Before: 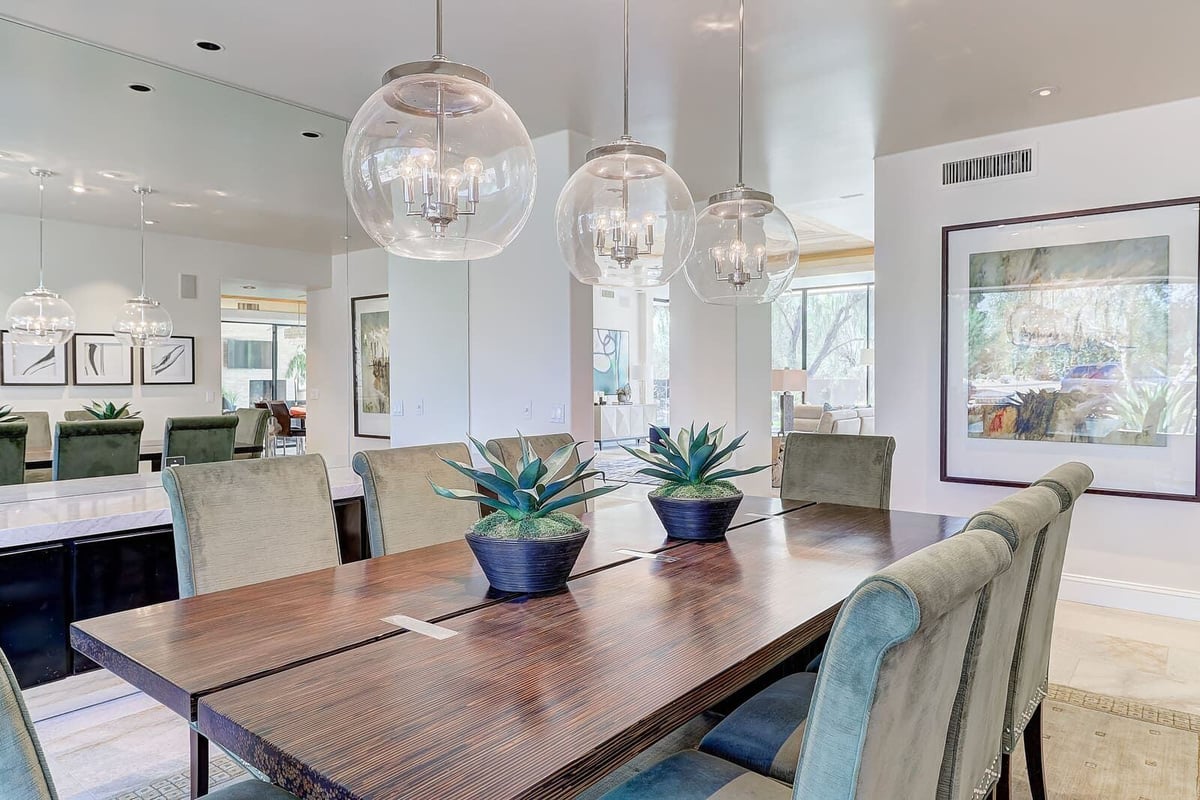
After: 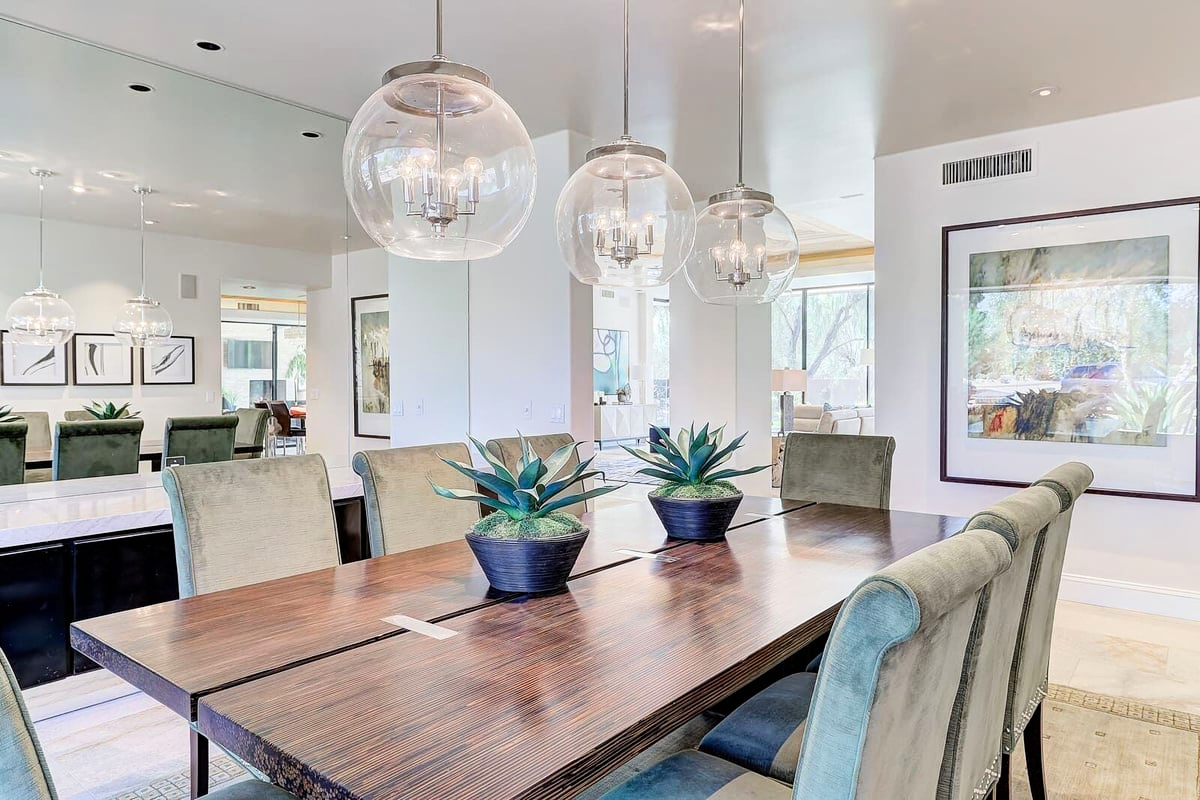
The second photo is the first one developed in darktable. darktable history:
tone curve: curves: ch0 [(0, 0) (0.004, 0.001) (0.133, 0.112) (0.325, 0.362) (0.832, 0.893) (1, 1)]
shadows and highlights: shadows -87.94, highlights -37.09, soften with gaussian
